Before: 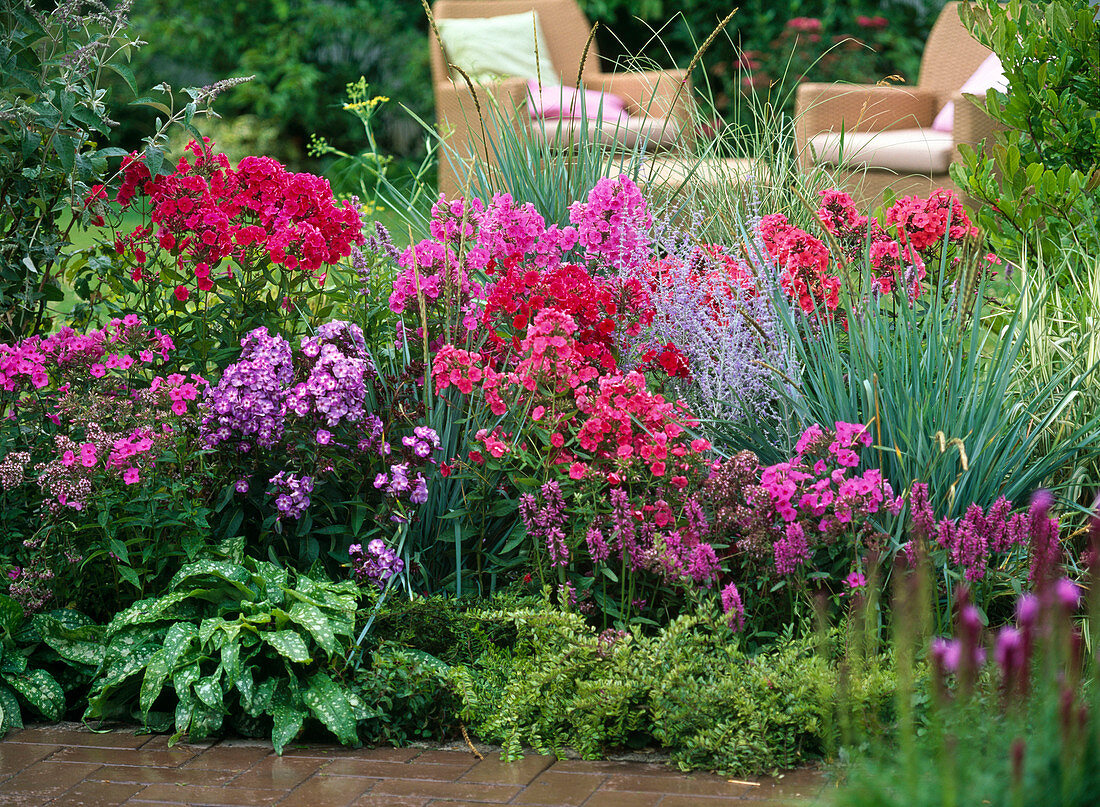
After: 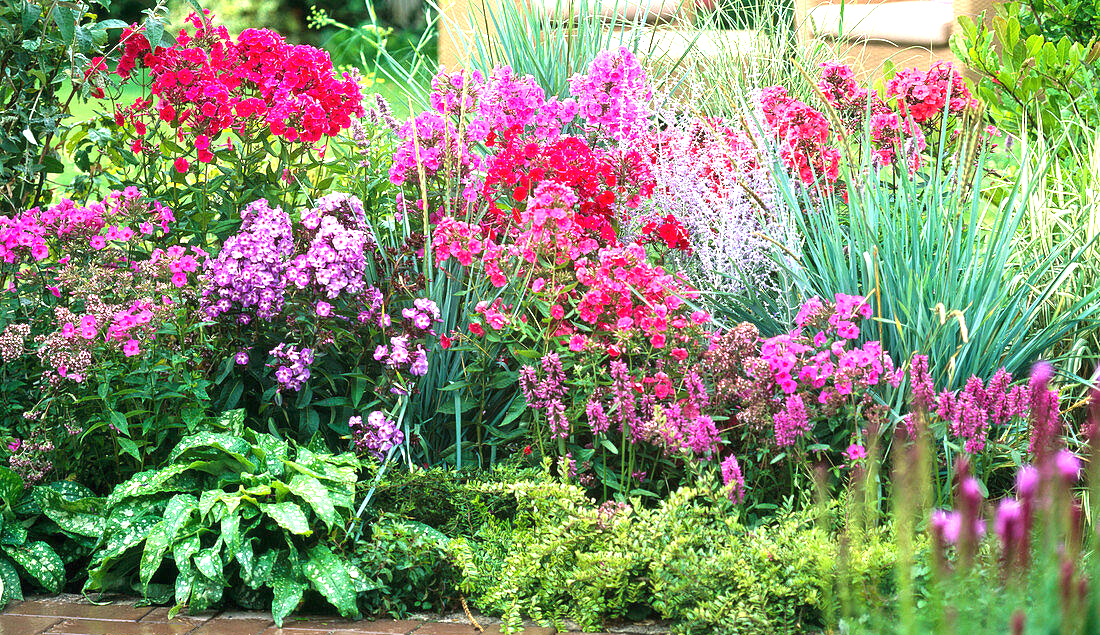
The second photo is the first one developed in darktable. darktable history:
crop and rotate: top 15.906%, bottom 5.35%
exposure: black level correction 0, exposure 1.468 EV, compensate highlight preservation false
